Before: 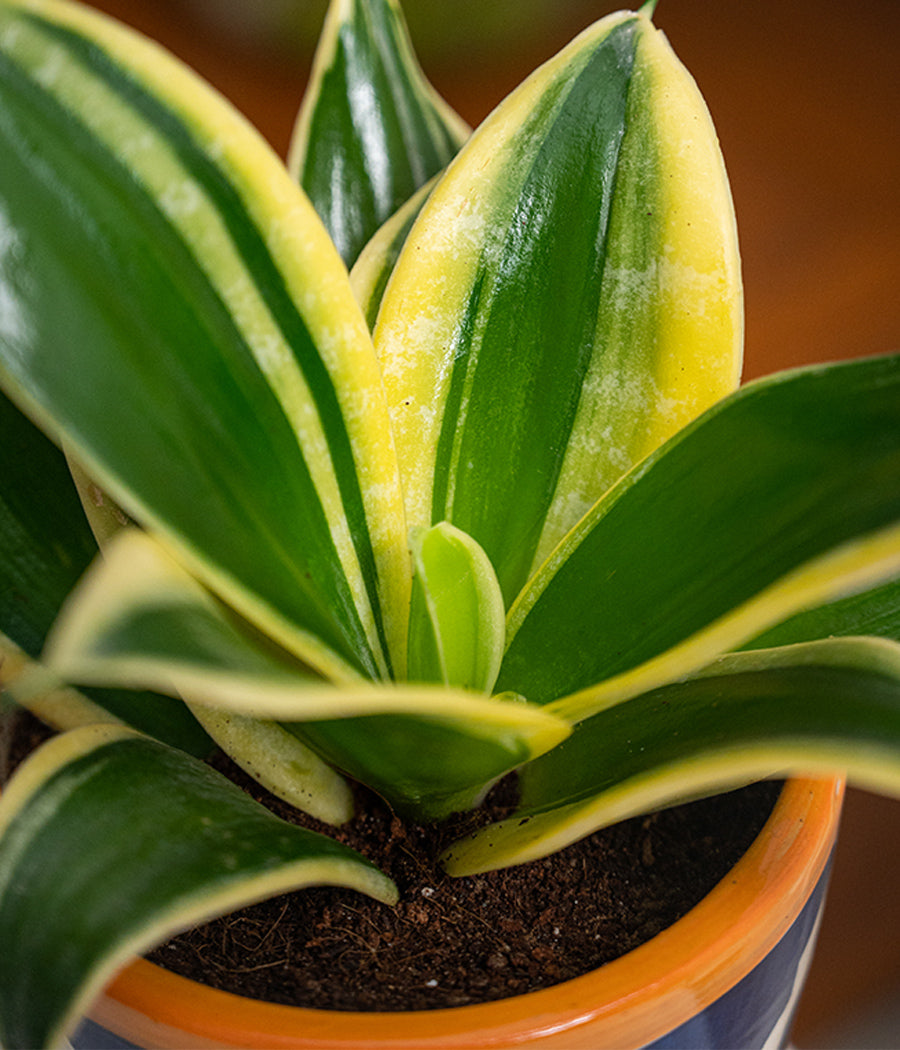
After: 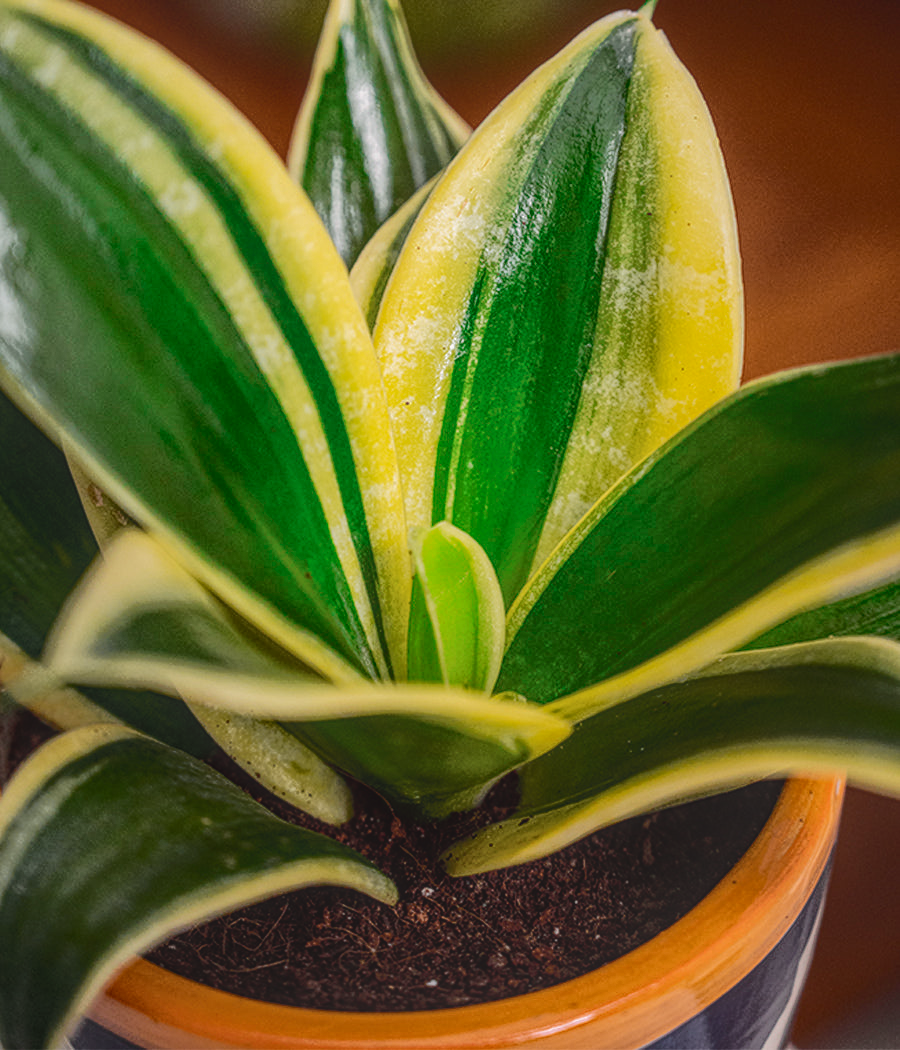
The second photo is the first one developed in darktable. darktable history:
tone curve: curves: ch0 [(0, 0.032) (0.094, 0.08) (0.265, 0.208) (0.41, 0.417) (0.498, 0.496) (0.638, 0.673) (0.845, 0.828) (0.994, 0.964)]; ch1 [(0, 0) (0.161, 0.092) (0.37, 0.302) (0.417, 0.434) (0.492, 0.502) (0.576, 0.589) (0.644, 0.638) (0.725, 0.765) (1, 1)]; ch2 [(0, 0) (0.352, 0.403) (0.45, 0.469) (0.521, 0.515) (0.55, 0.528) (0.589, 0.576) (1, 1)], color space Lab, independent channels, preserve colors none
local contrast: highlights 66%, shadows 33%, detail 166%, midtone range 0.2
contrast brightness saturation: contrast 0.05
